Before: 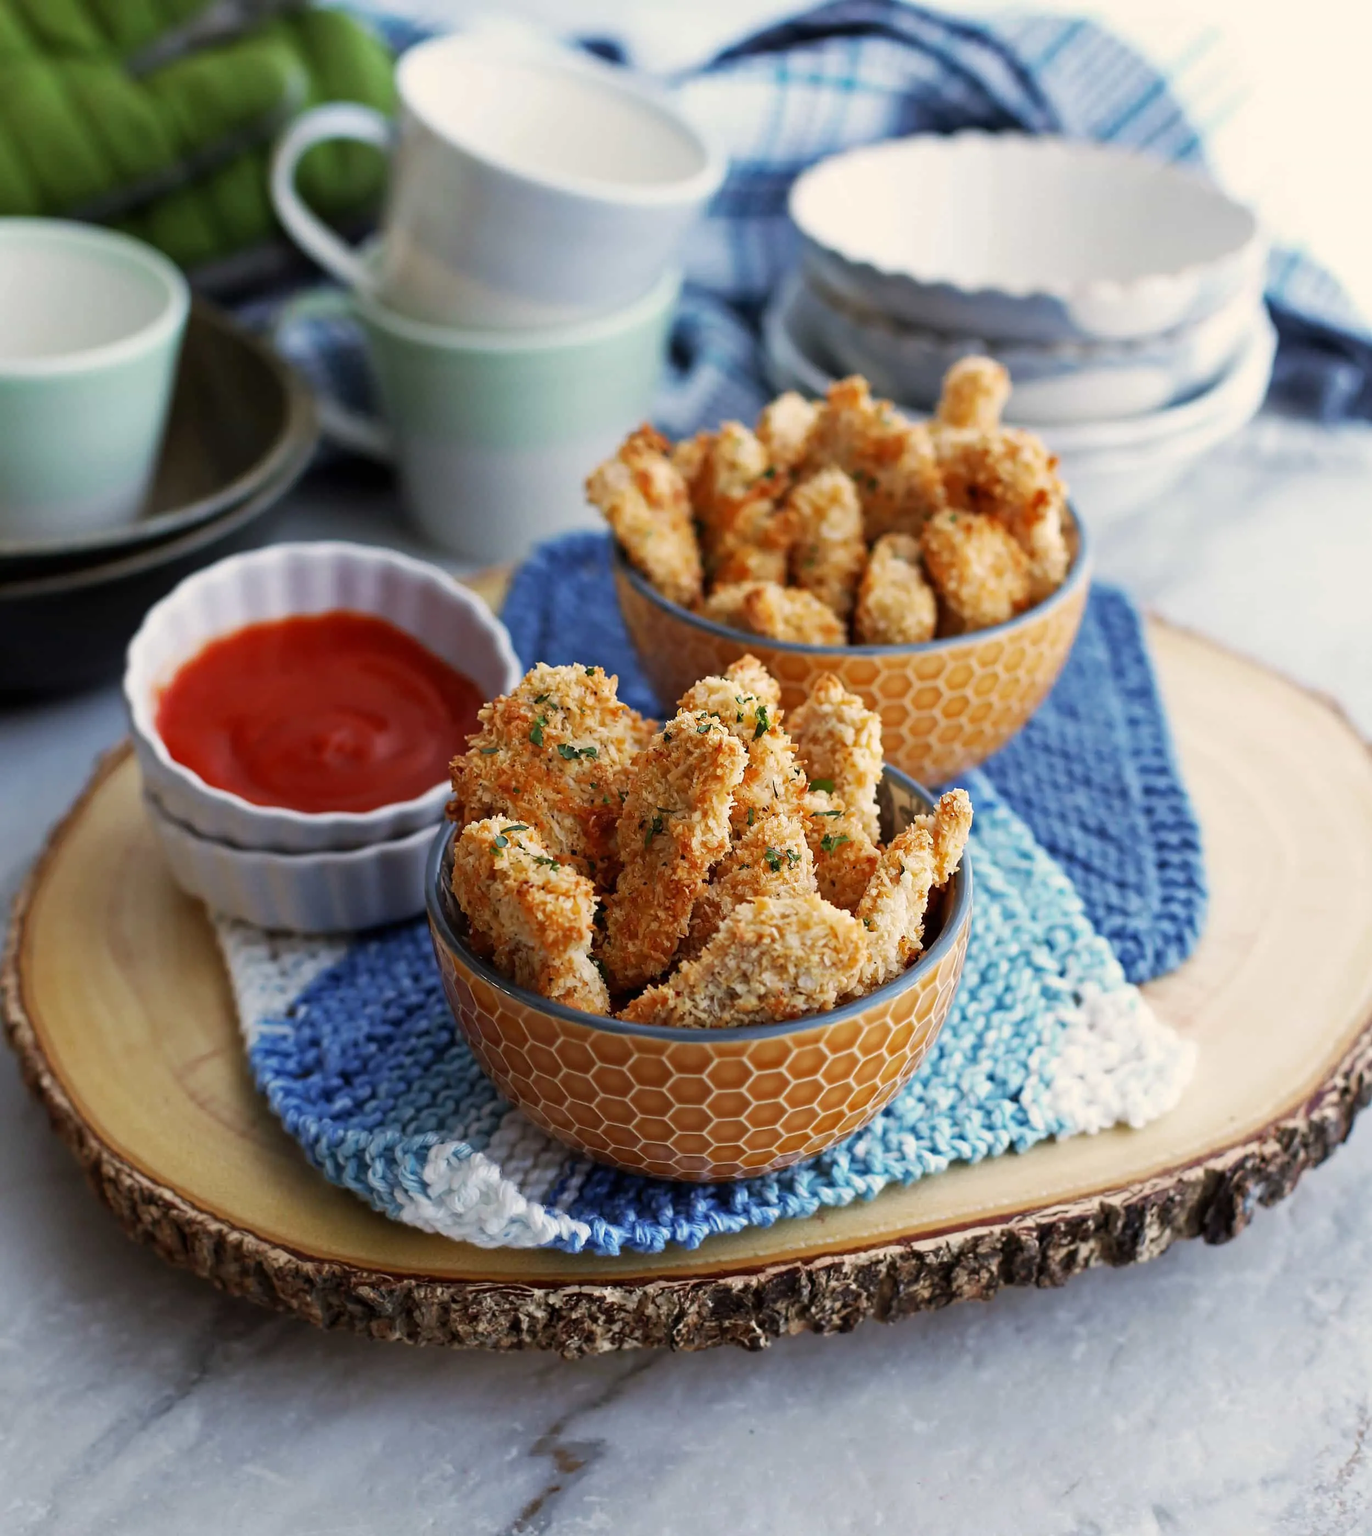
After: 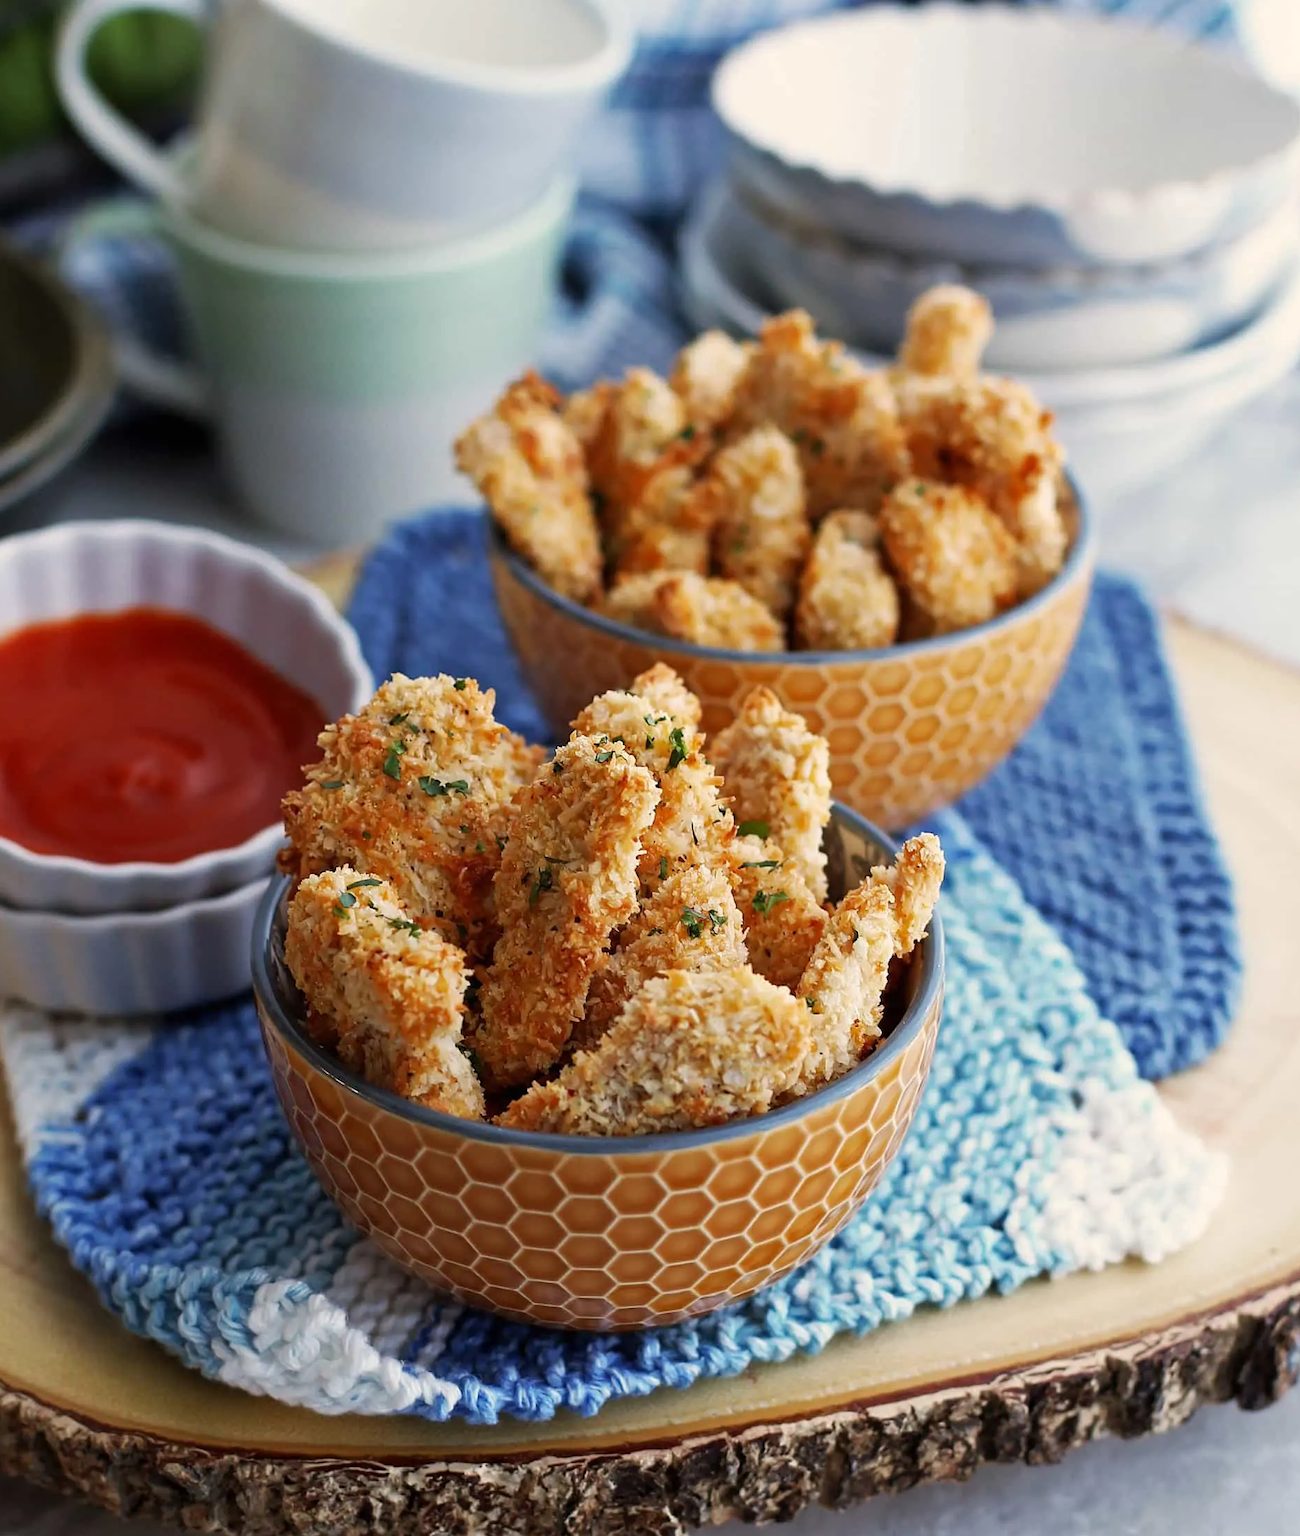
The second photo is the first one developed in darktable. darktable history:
crop: left 16.598%, top 8.572%, right 8.53%, bottom 12.452%
